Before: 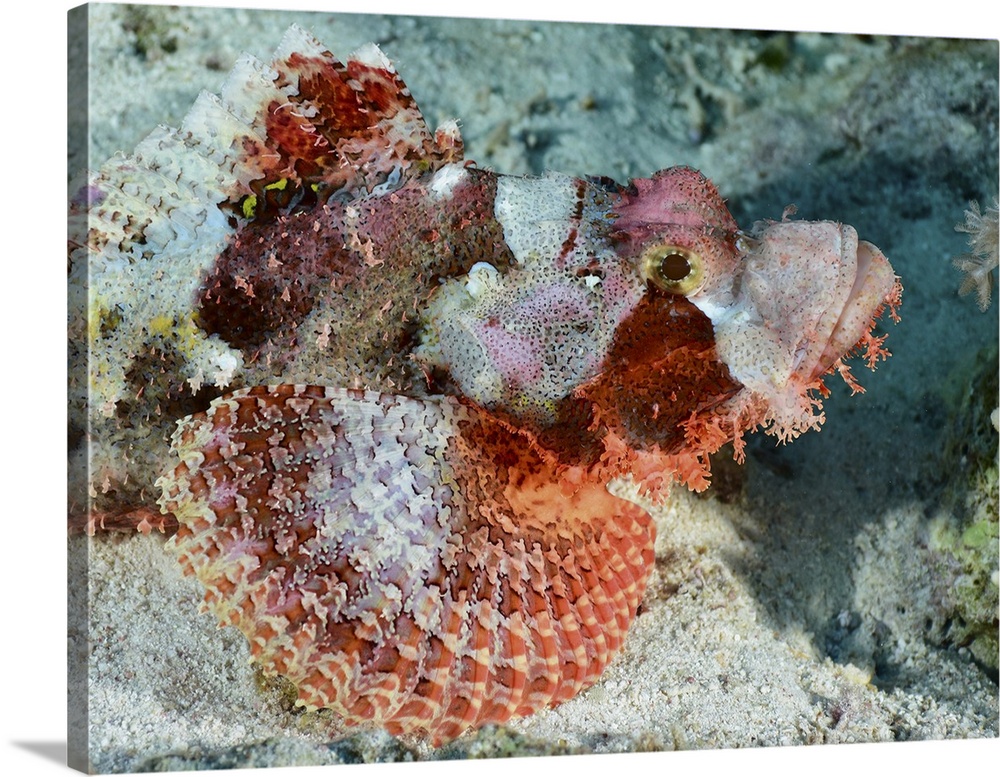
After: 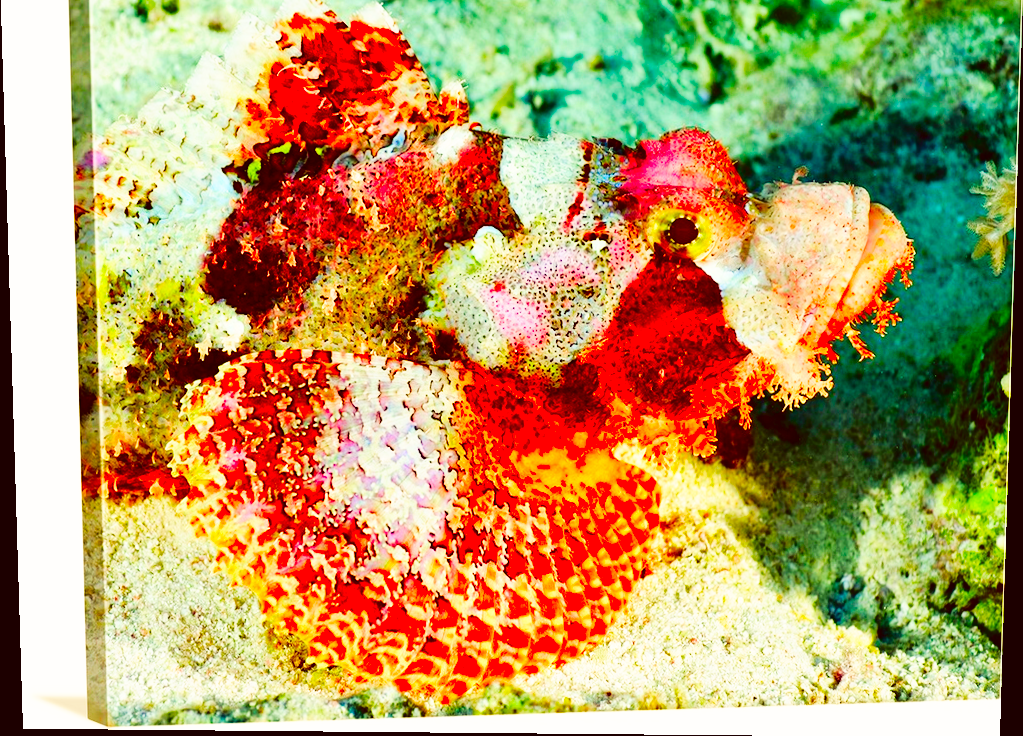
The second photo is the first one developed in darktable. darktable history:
base curve: curves: ch0 [(0, 0) (0.007, 0.004) (0.027, 0.03) (0.046, 0.07) (0.207, 0.54) (0.442, 0.872) (0.673, 0.972) (1, 1)], preserve colors none
fill light: exposure -2 EV, width 8.6
crop and rotate: top 6.25%
white balance: red 1.009, blue 0.985
rotate and perspective: lens shift (vertical) 0.048, lens shift (horizontal) -0.024, automatic cropping off
color balance: lift [1.005, 1.002, 0.998, 0.998], gamma [1, 1.021, 1.02, 0.979], gain [0.923, 1.066, 1.056, 0.934]
color correction: saturation 3
